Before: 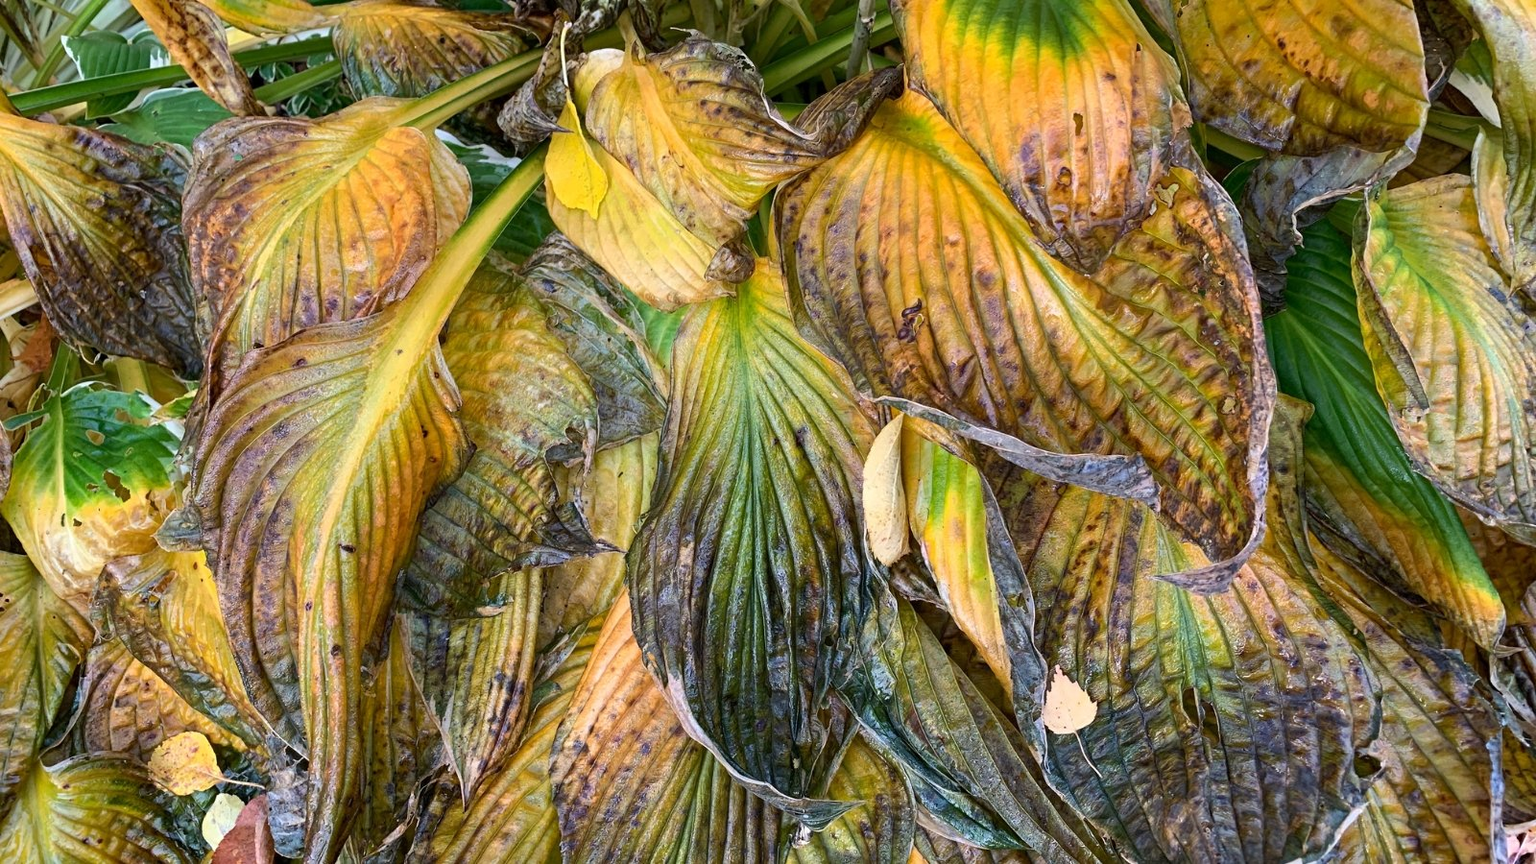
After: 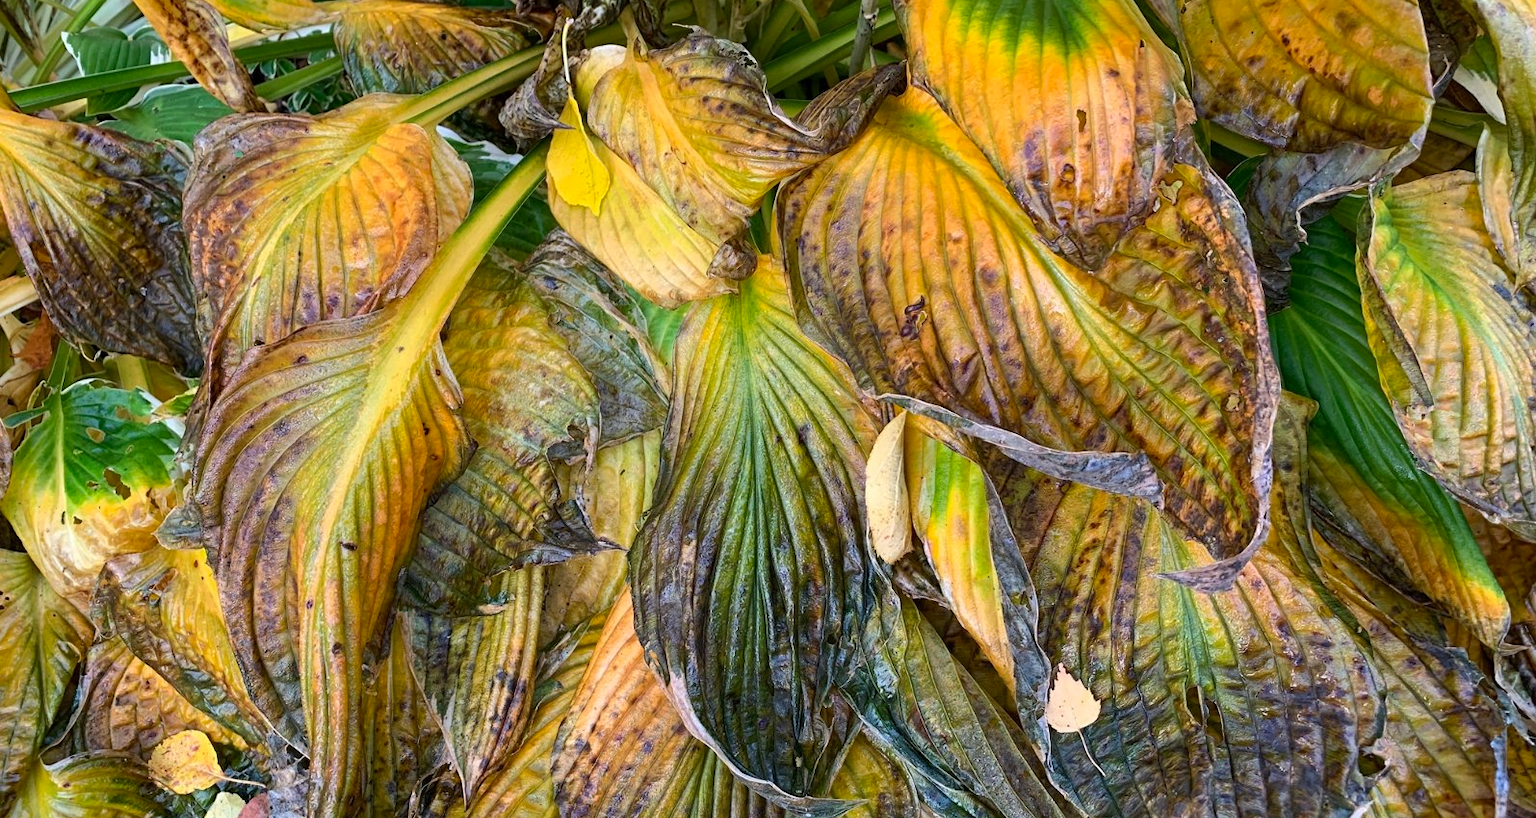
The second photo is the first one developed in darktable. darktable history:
crop: top 0.448%, right 0.264%, bottom 5.045%
contrast brightness saturation: saturation 0.1
